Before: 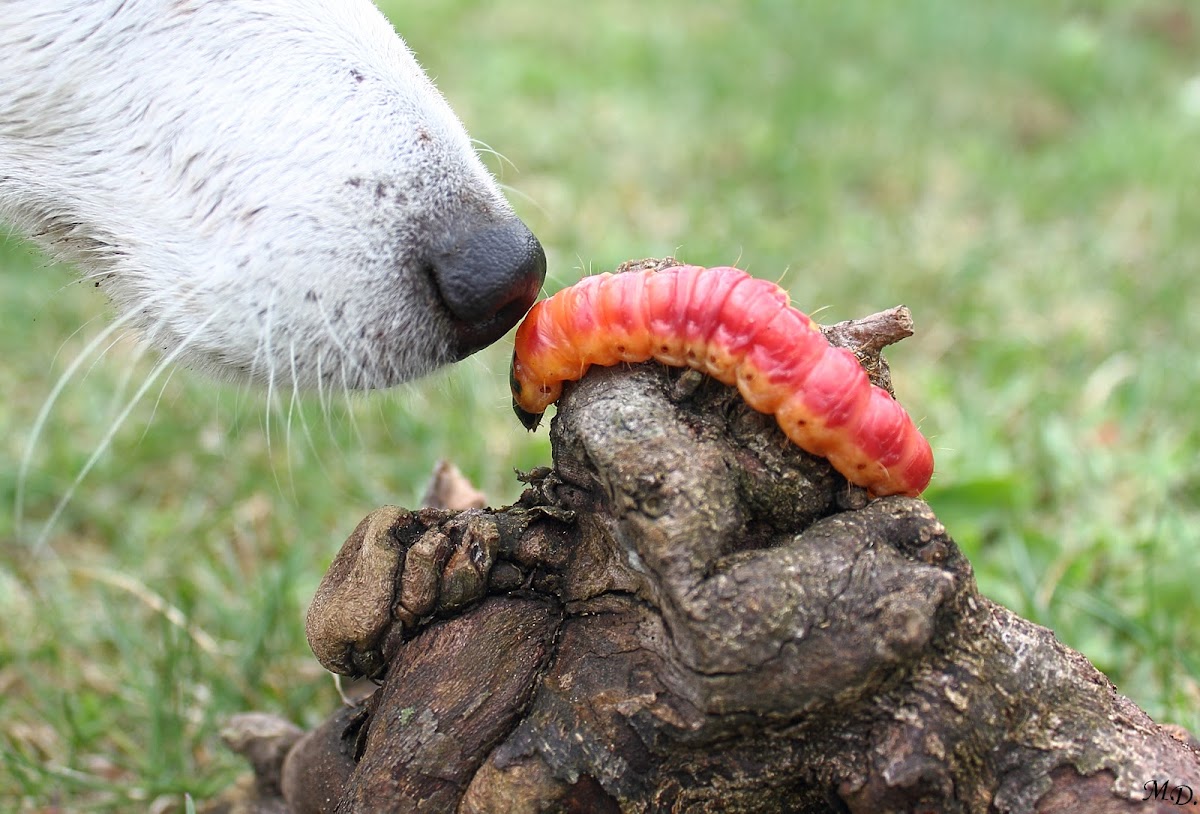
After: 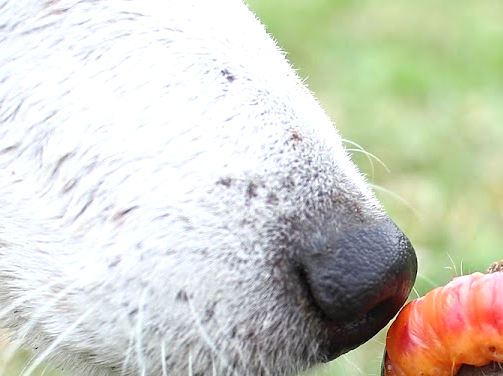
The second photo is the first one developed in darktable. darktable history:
crop and rotate: left 10.817%, top 0.062%, right 47.194%, bottom 53.626%
levels: levels [0, 0.474, 0.947]
tone equalizer: on, module defaults
